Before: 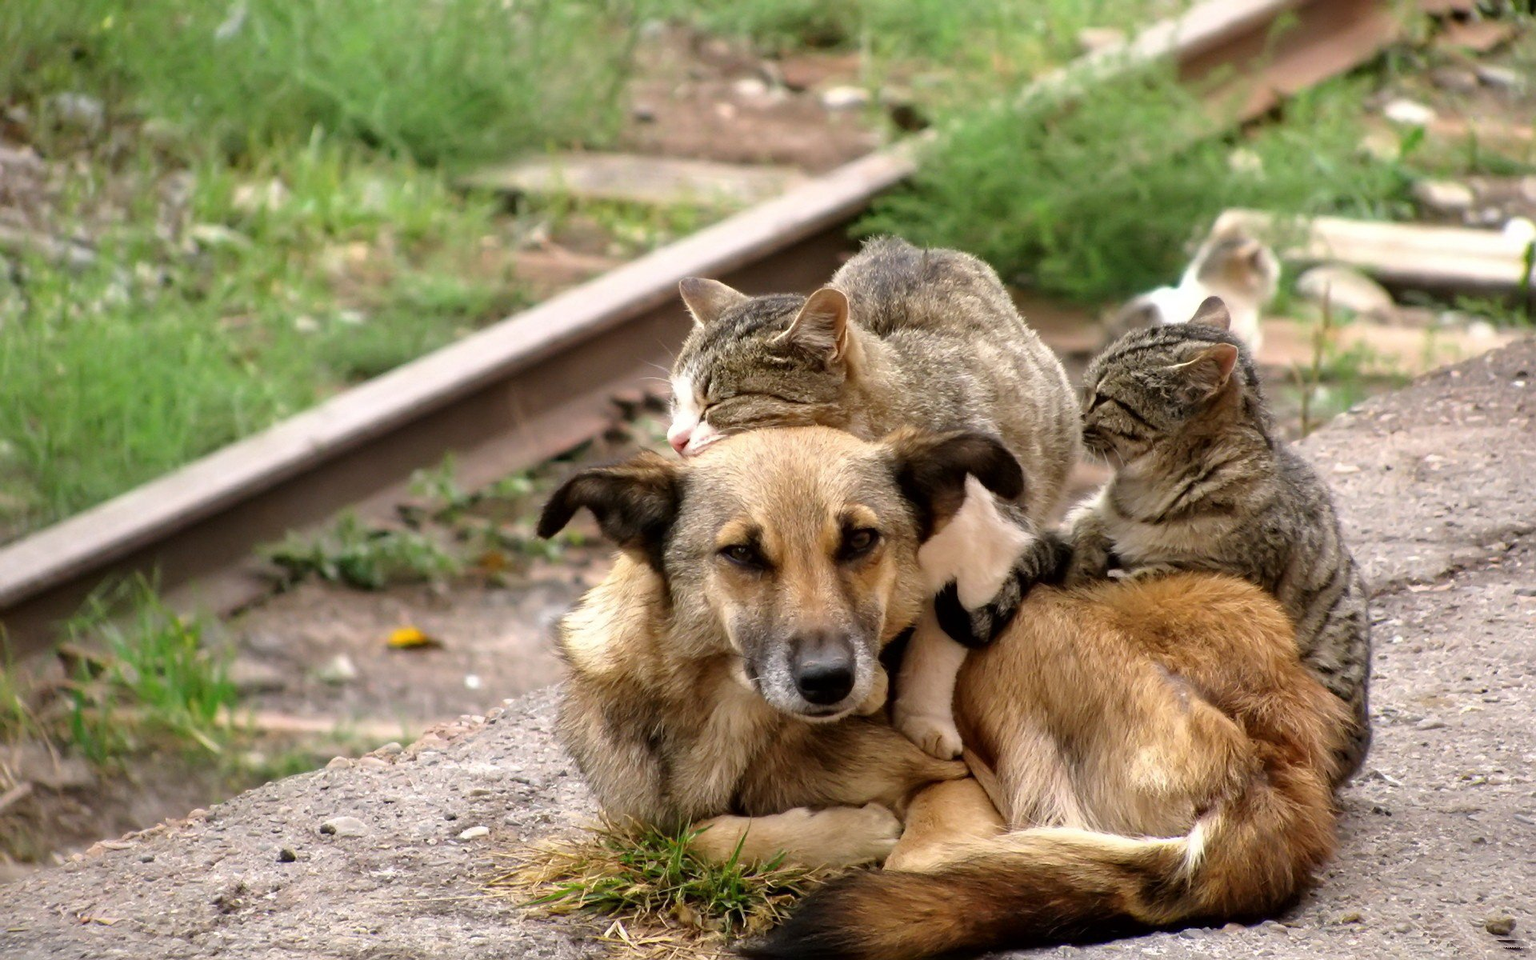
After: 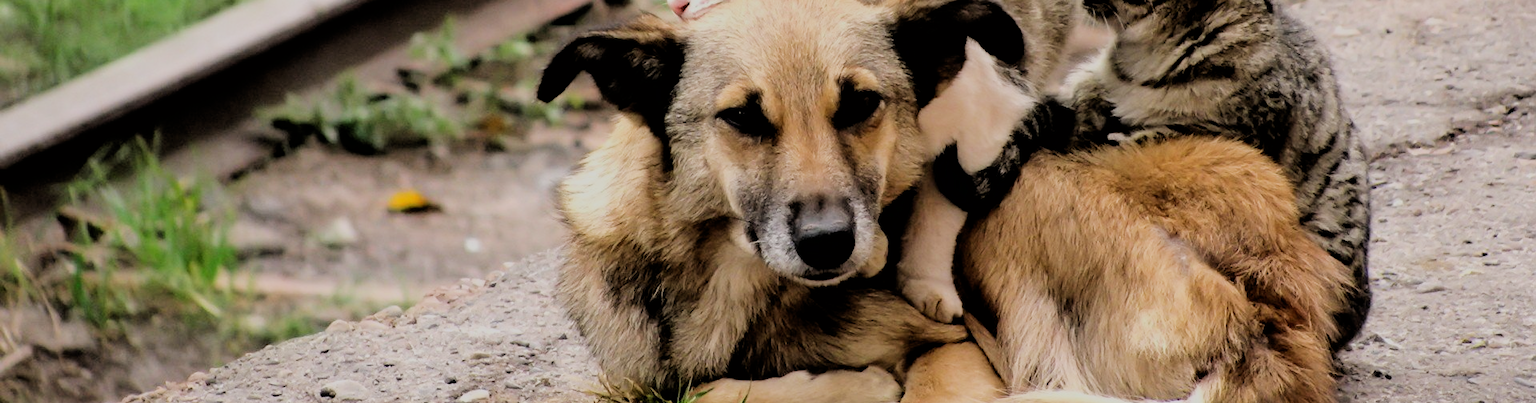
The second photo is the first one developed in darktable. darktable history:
crop: top 45.551%, bottom 12.262%
filmic rgb: black relative exposure -3.21 EV, white relative exposure 7.02 EV, hardness 1.46, contrast 1.35
